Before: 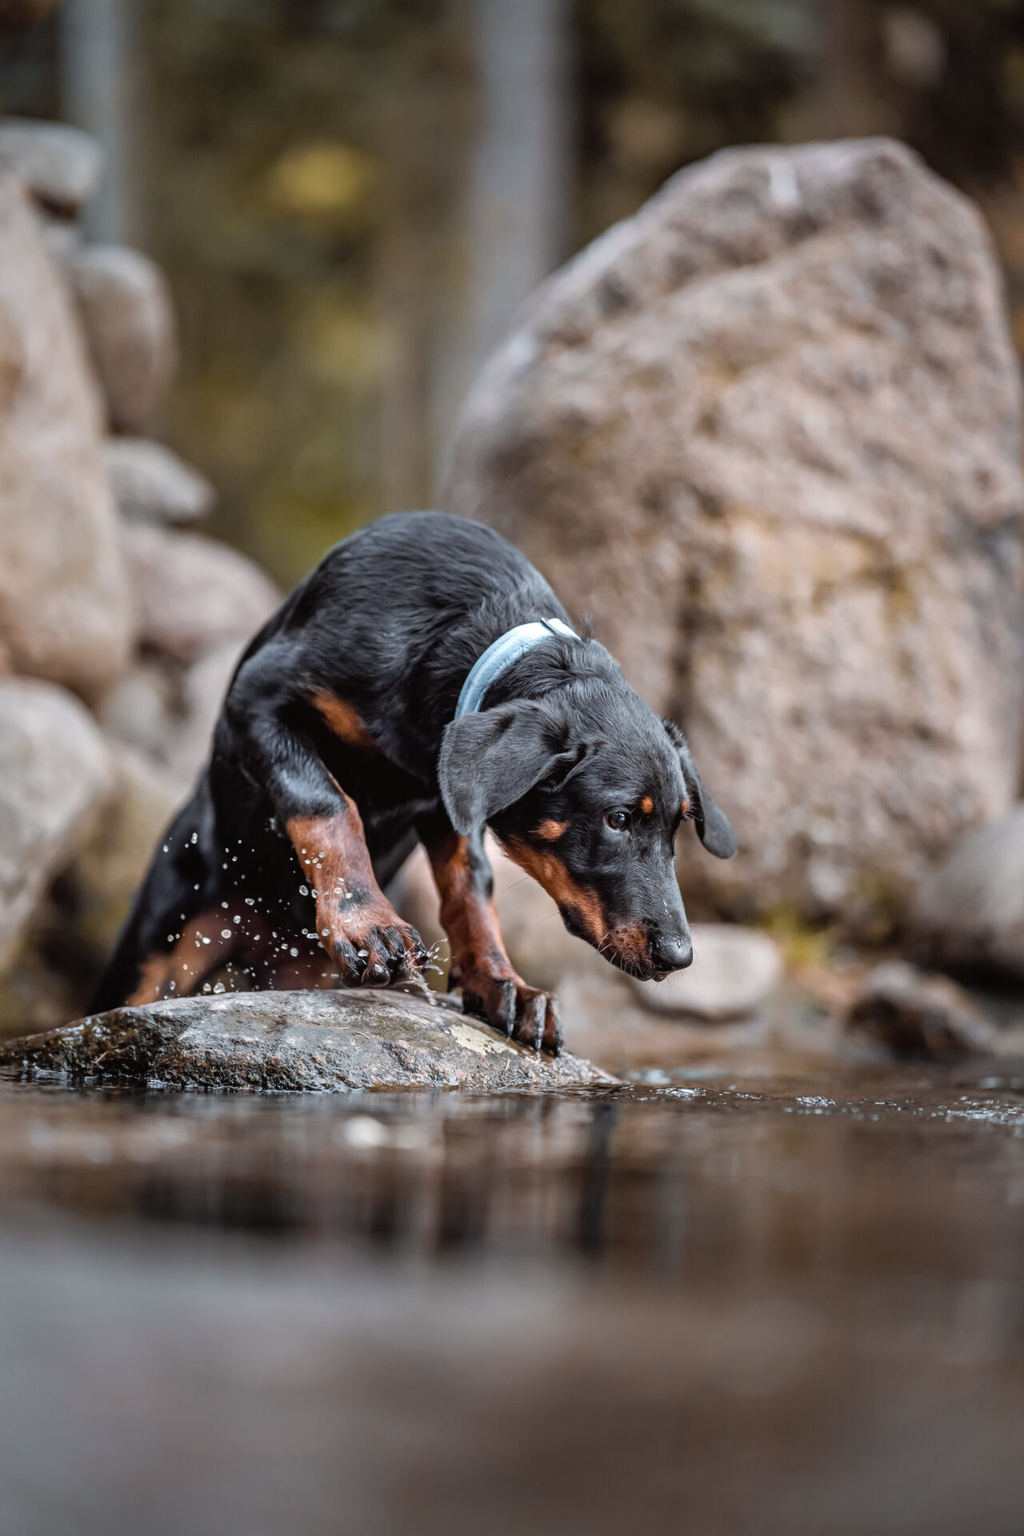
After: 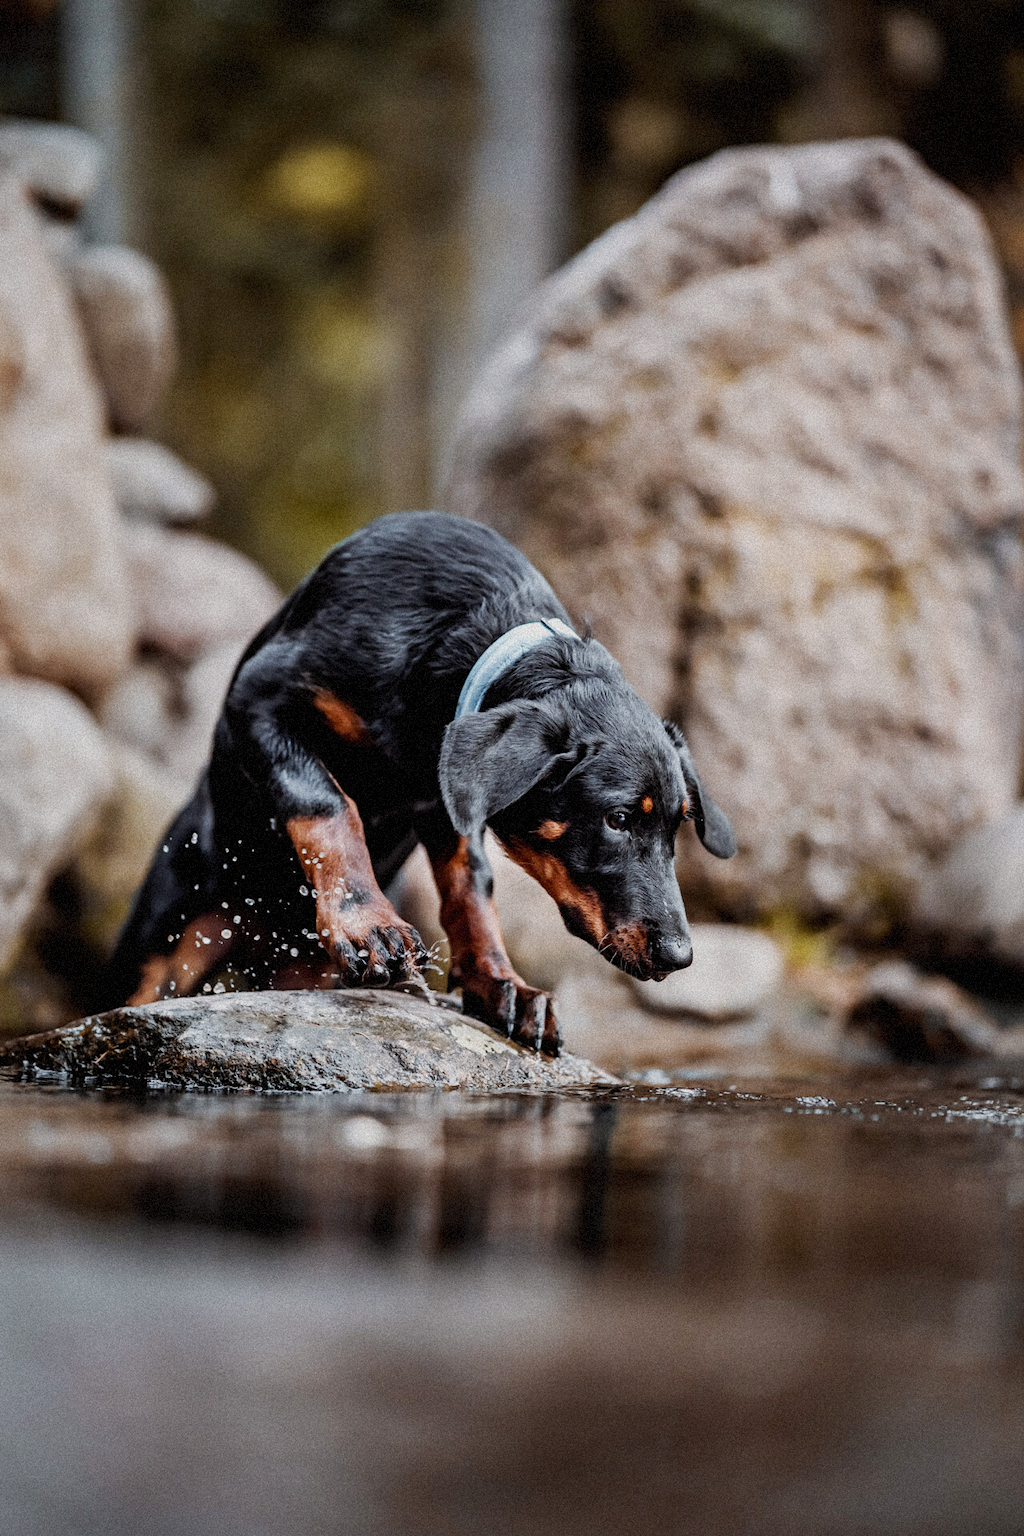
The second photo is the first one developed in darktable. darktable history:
grain: strength 35%, mid-tones bias 0%
sigmoid: contrast 1.6, skew -0.2, preserve hue 0%, red attenuation 0.1, red rotation 0.035, green attenuation 0.1, green rotation -0.017, blue attenuation 0.15, blue rotation -0.052, base primaries Rec2020
